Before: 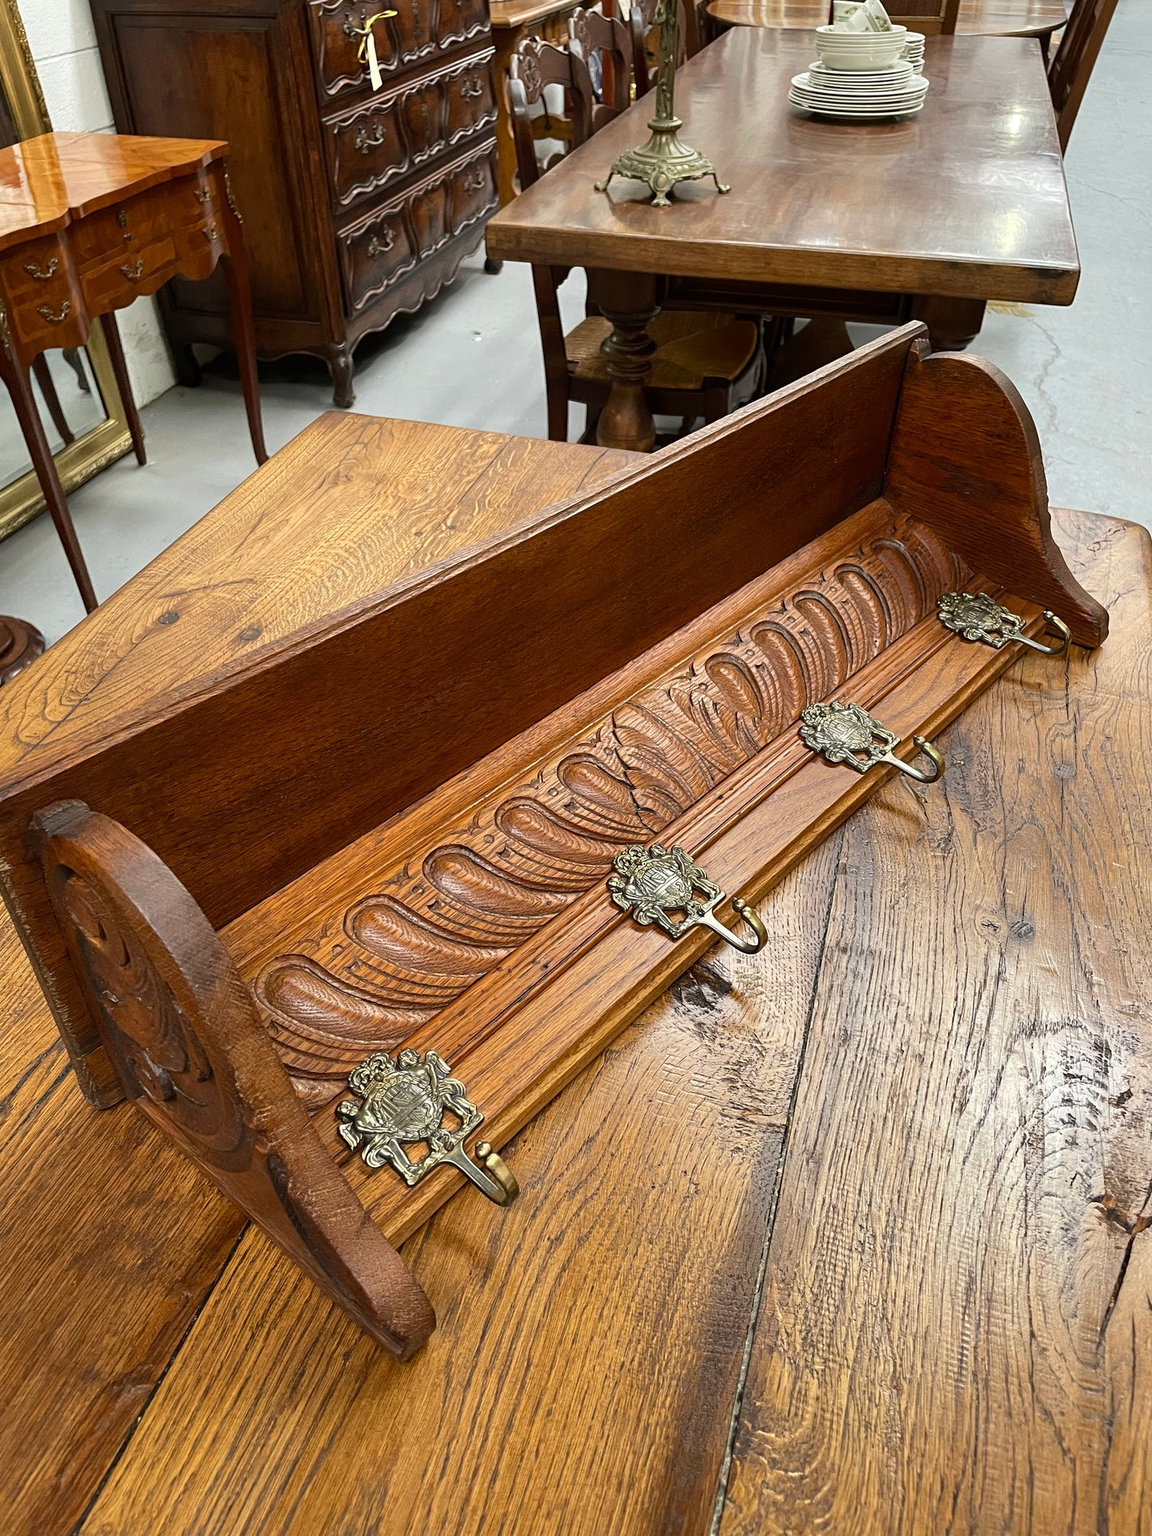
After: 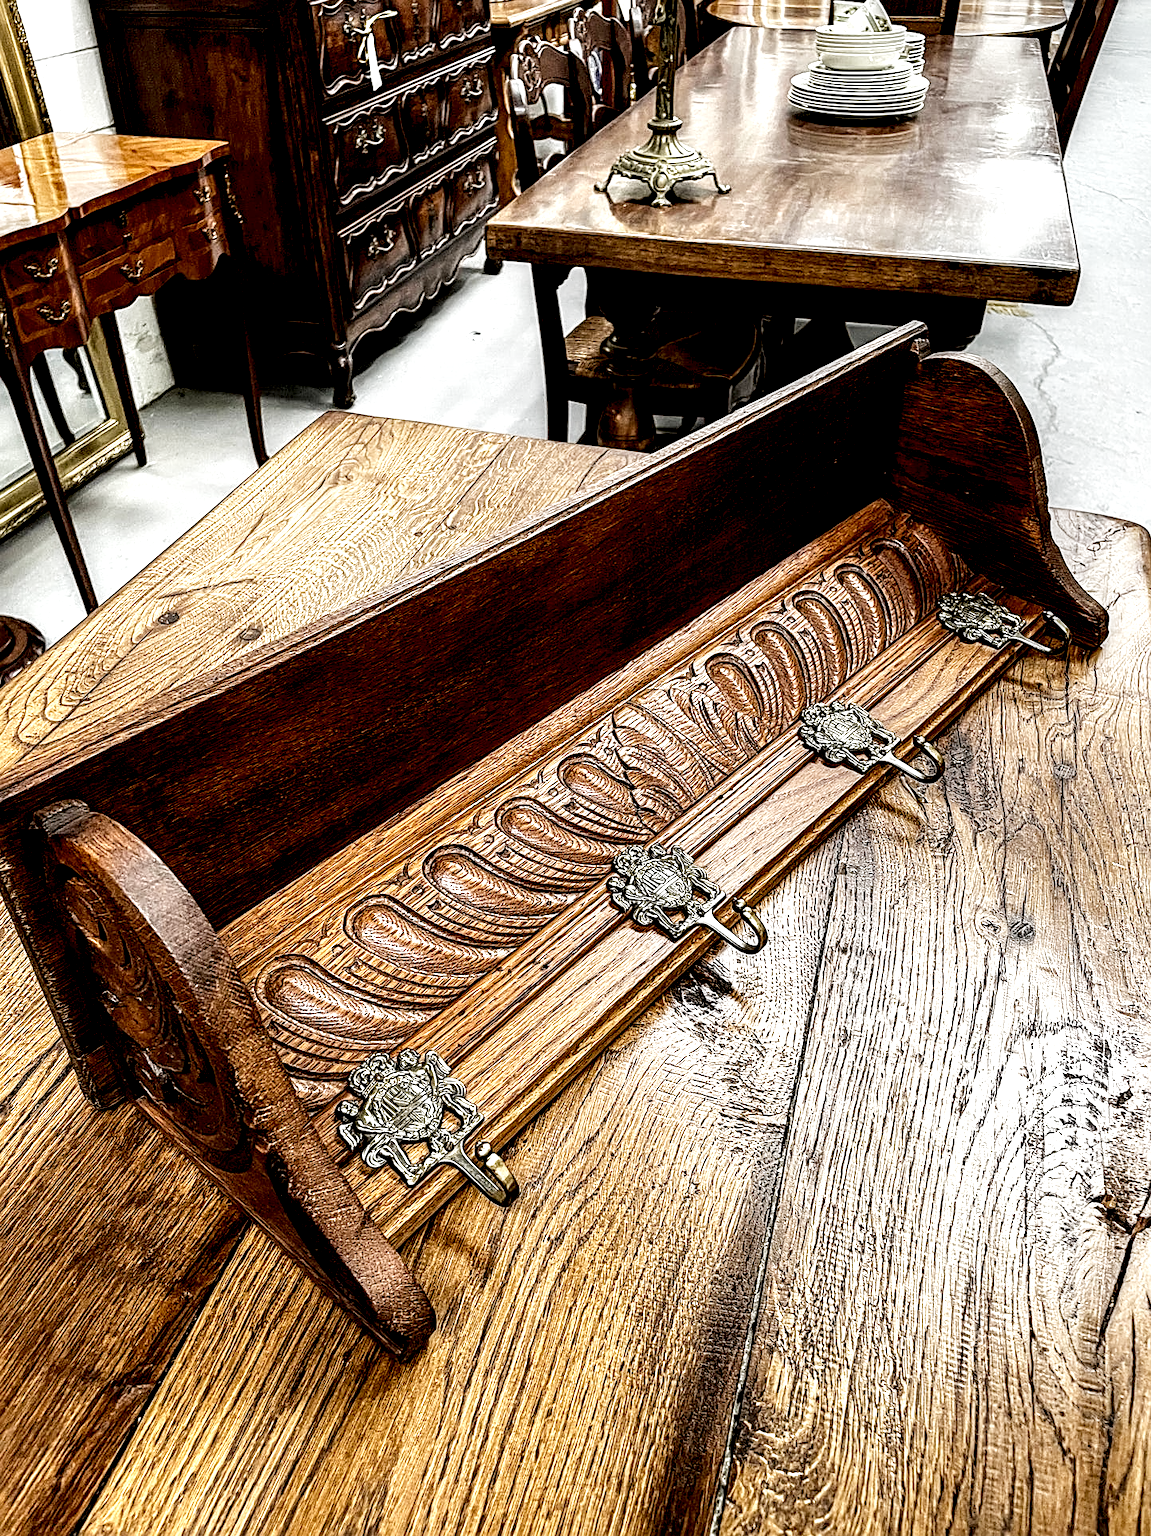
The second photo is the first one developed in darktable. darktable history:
local contrast: shadows 185%, detail 225%
sharpen: on, module defaults
contrast brightness saturation: saturation -0.17
filmic rgb: middle gray luminance 12.74%, black relative exposure -10.13 EV, white relative exposure 3.47 EV, threshold 6 EV, target black luminance 0%, hardness 5.74, latitude 44.69%, contrast 1.221, highlights saturation mix 5%, shadows ↔ highlights balance 26.78%, add noise in highlights 0, preserve chrominance no, color science v3 (2019), use custom middle-gray values true, iterations of high-quality reconstruction 0, contrast in highlights soft, enable highlight reconstruction true
